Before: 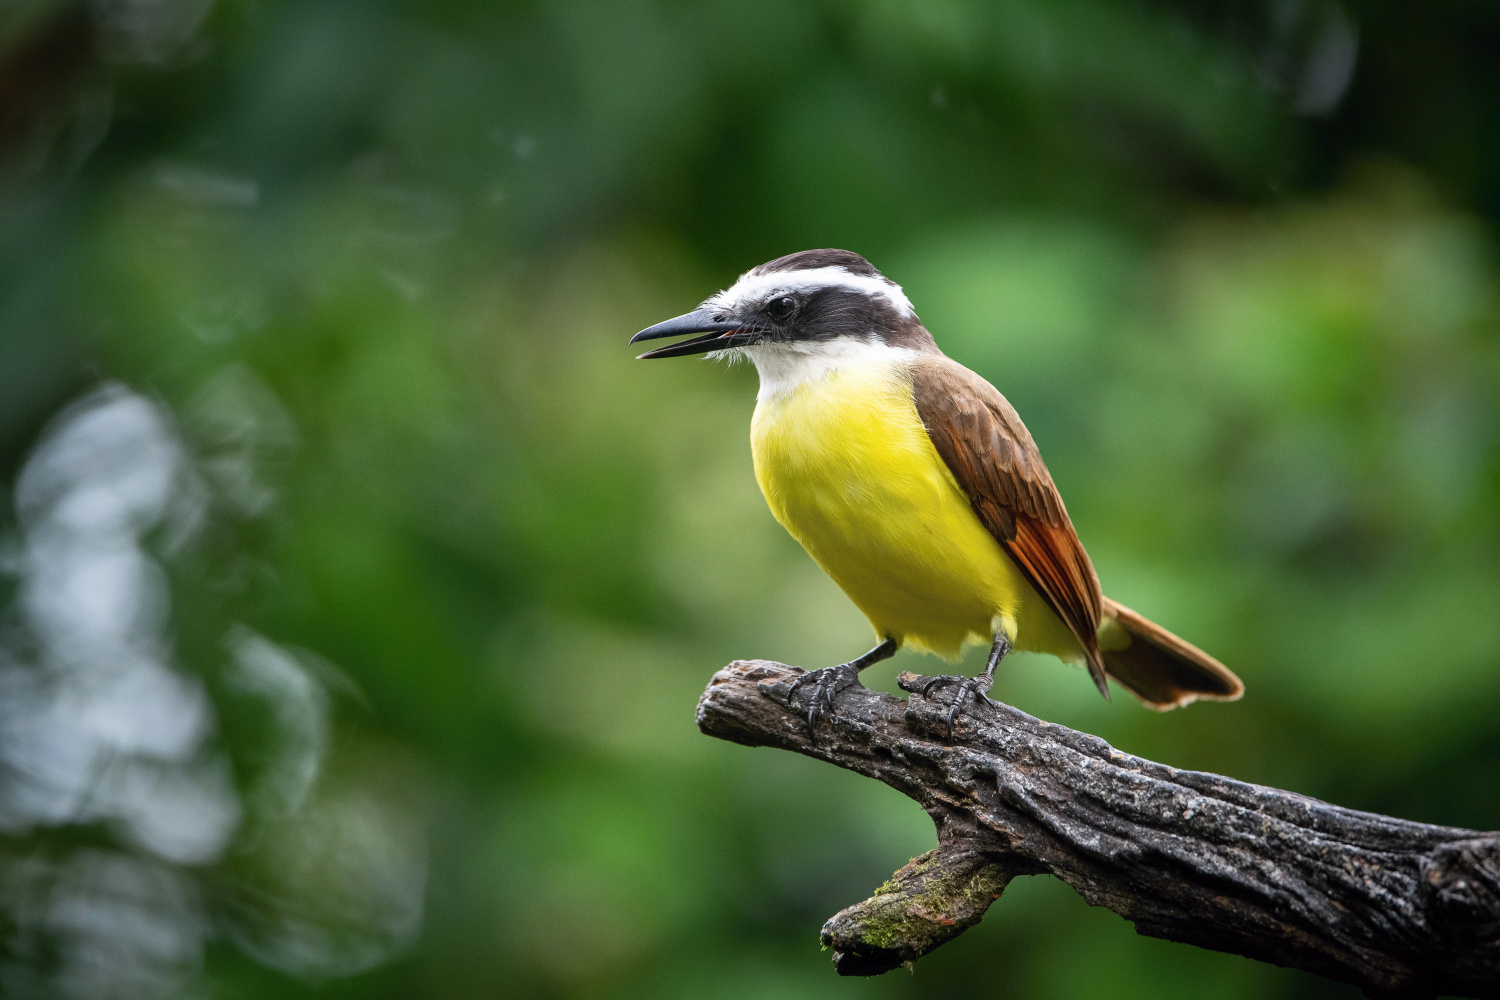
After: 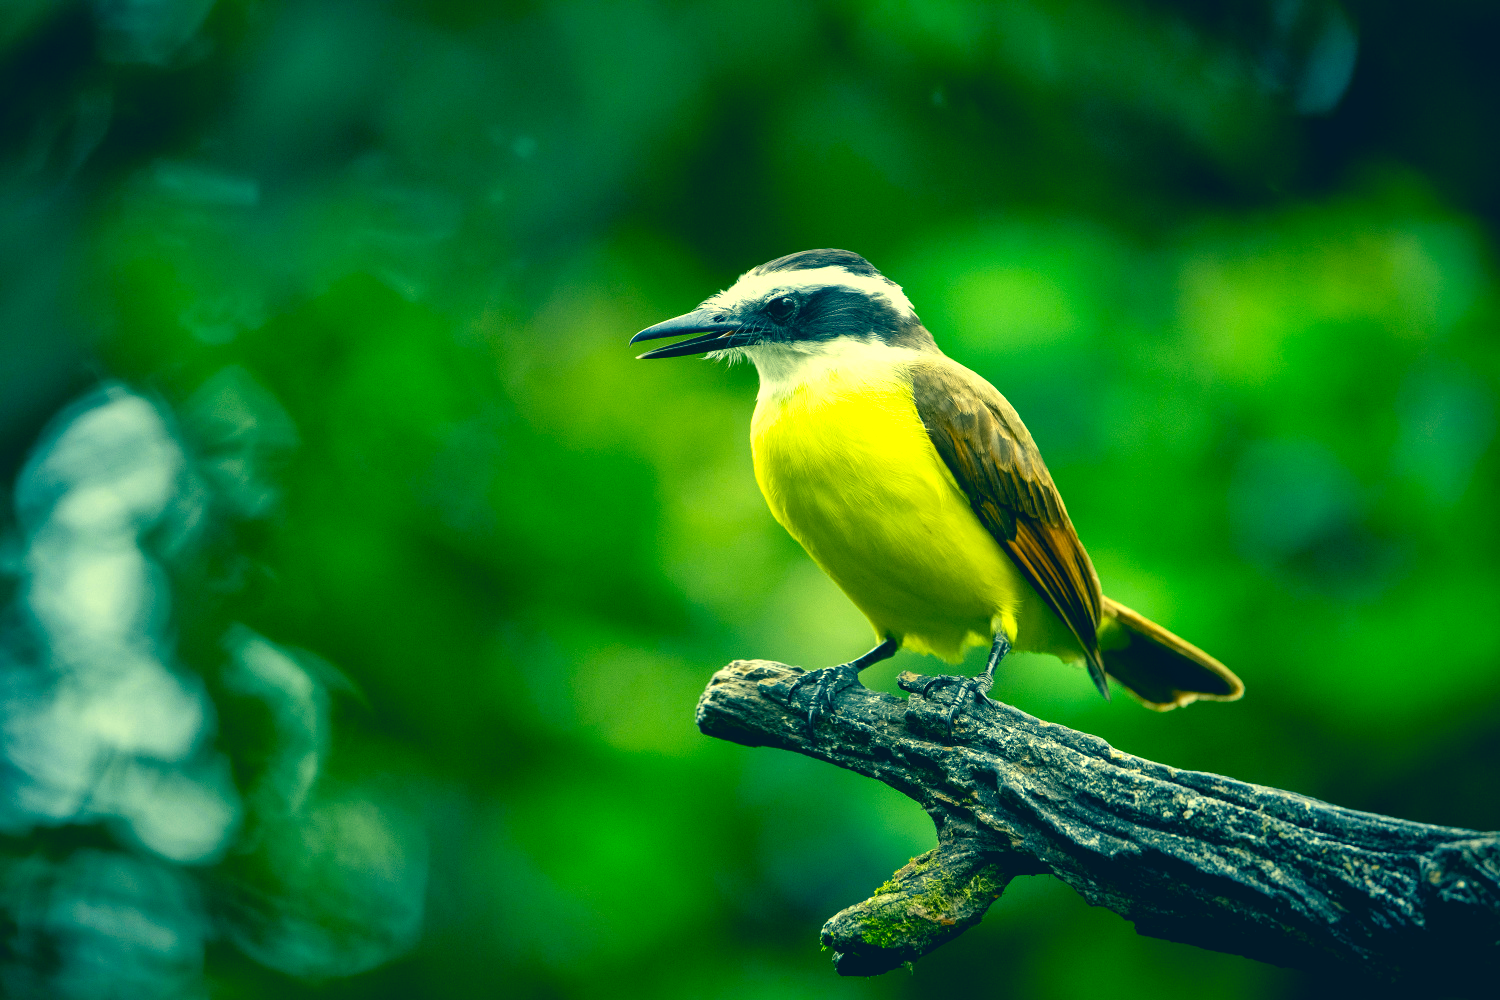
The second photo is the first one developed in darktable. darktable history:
color balance rgb: highlights gain › chroma 0.19%, highlights gain › hue 332.94°, linear chroma grading › shadows 19.821%, linear chroma grading › highlights 3.63%, linear chroma grading › mid-tones 9.729%, perceptual saturation grading › global saturation 2.354%, perceptual brilliance grading › global brilliance 10.83%, global vibrance 19.449%
local contrast: mode bilateral grid, contrast 20, coarseness 49, detail 119%, midtone range 0.2
exposure: black level correction 0.004, exposure 0.015 EV, compensate highlight preservation false
color correction: highlights a* -15.22, highlights b* 39.77, shadows a* -39.99, shadows b* -26.04
